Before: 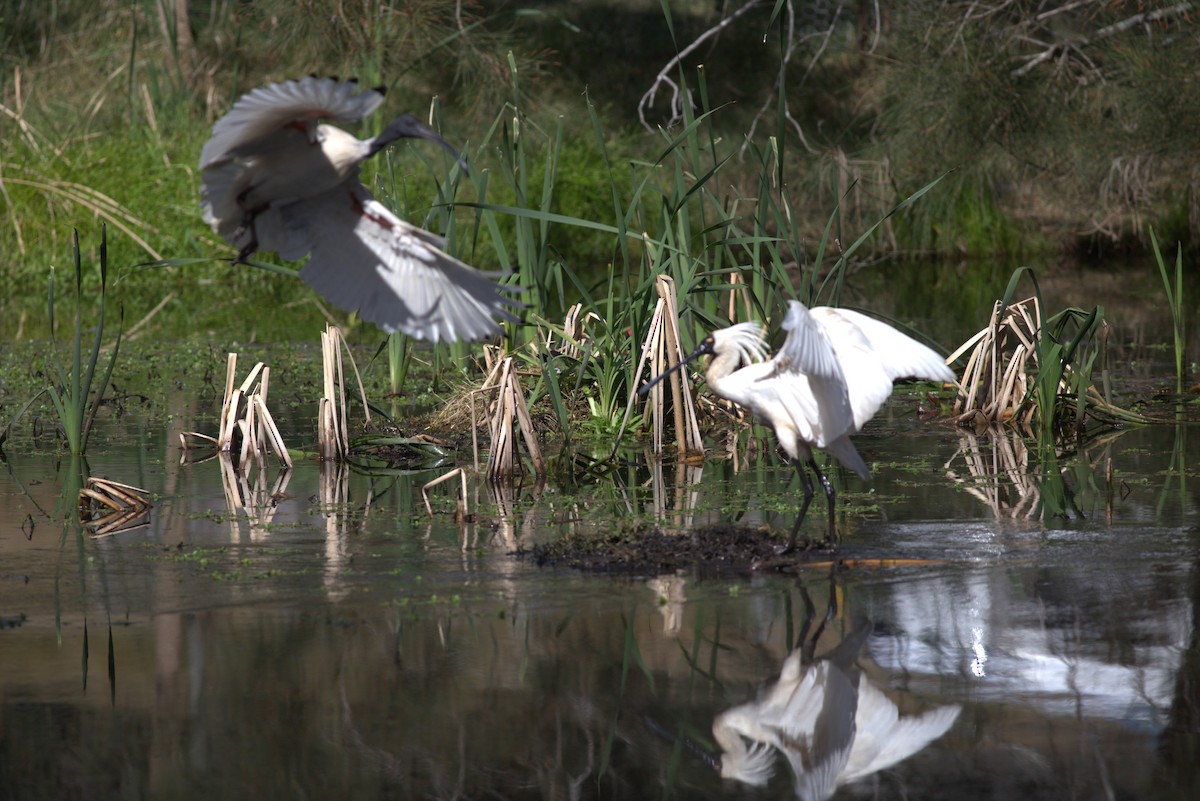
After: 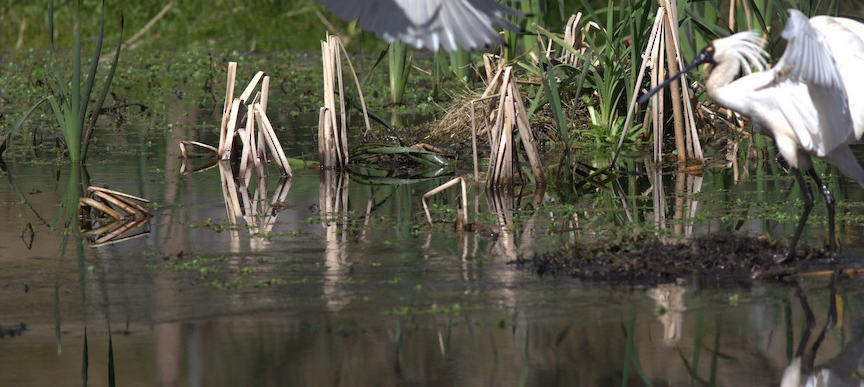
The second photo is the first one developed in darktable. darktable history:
crop: top 36.407%, right 27.964%, bottom 15.167%
